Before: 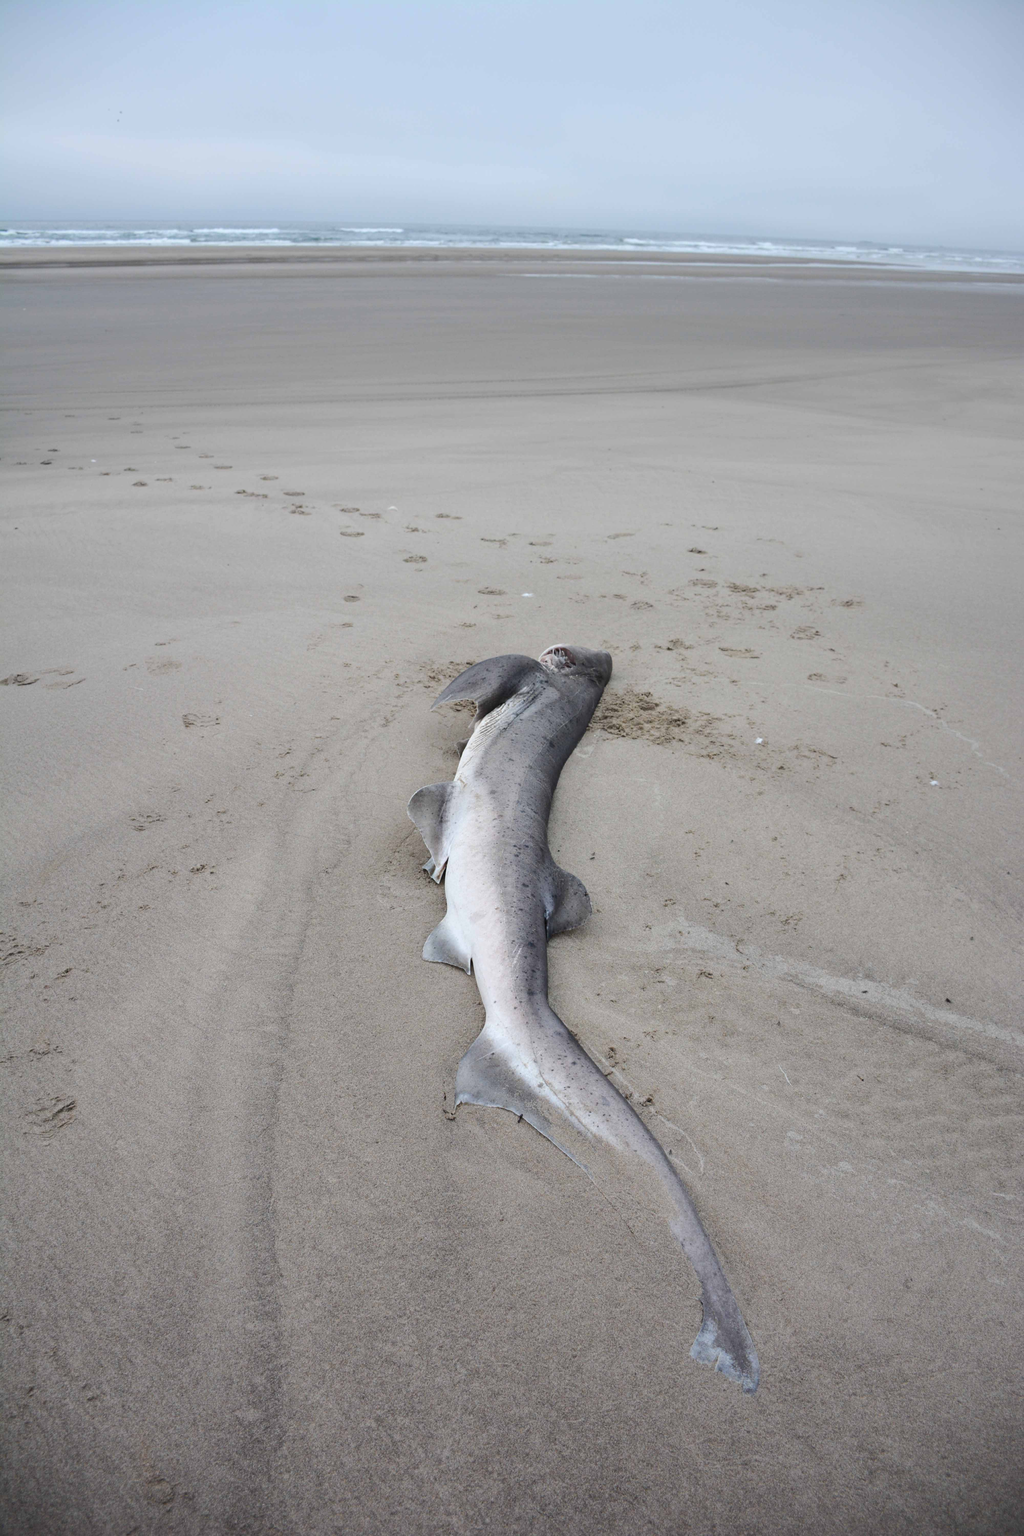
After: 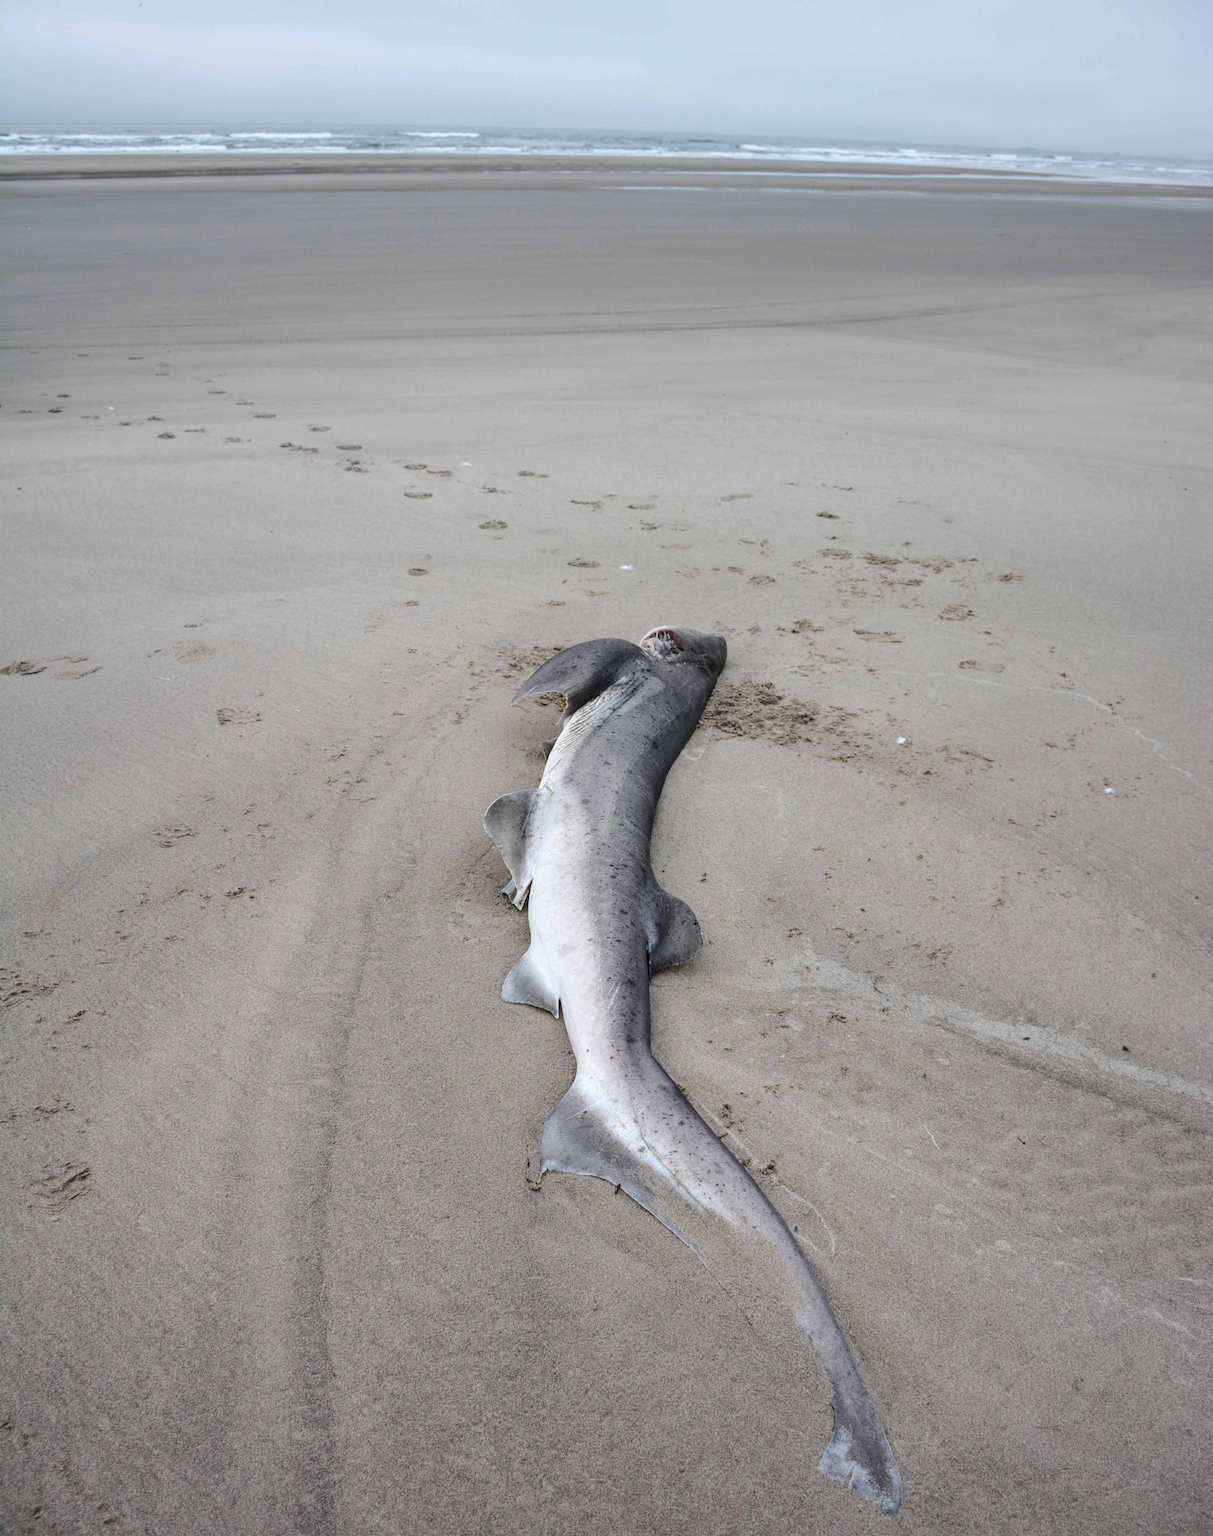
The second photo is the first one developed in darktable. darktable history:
crop: top 7.625%, bottom 8.027%
local contrast: on, module defaults
